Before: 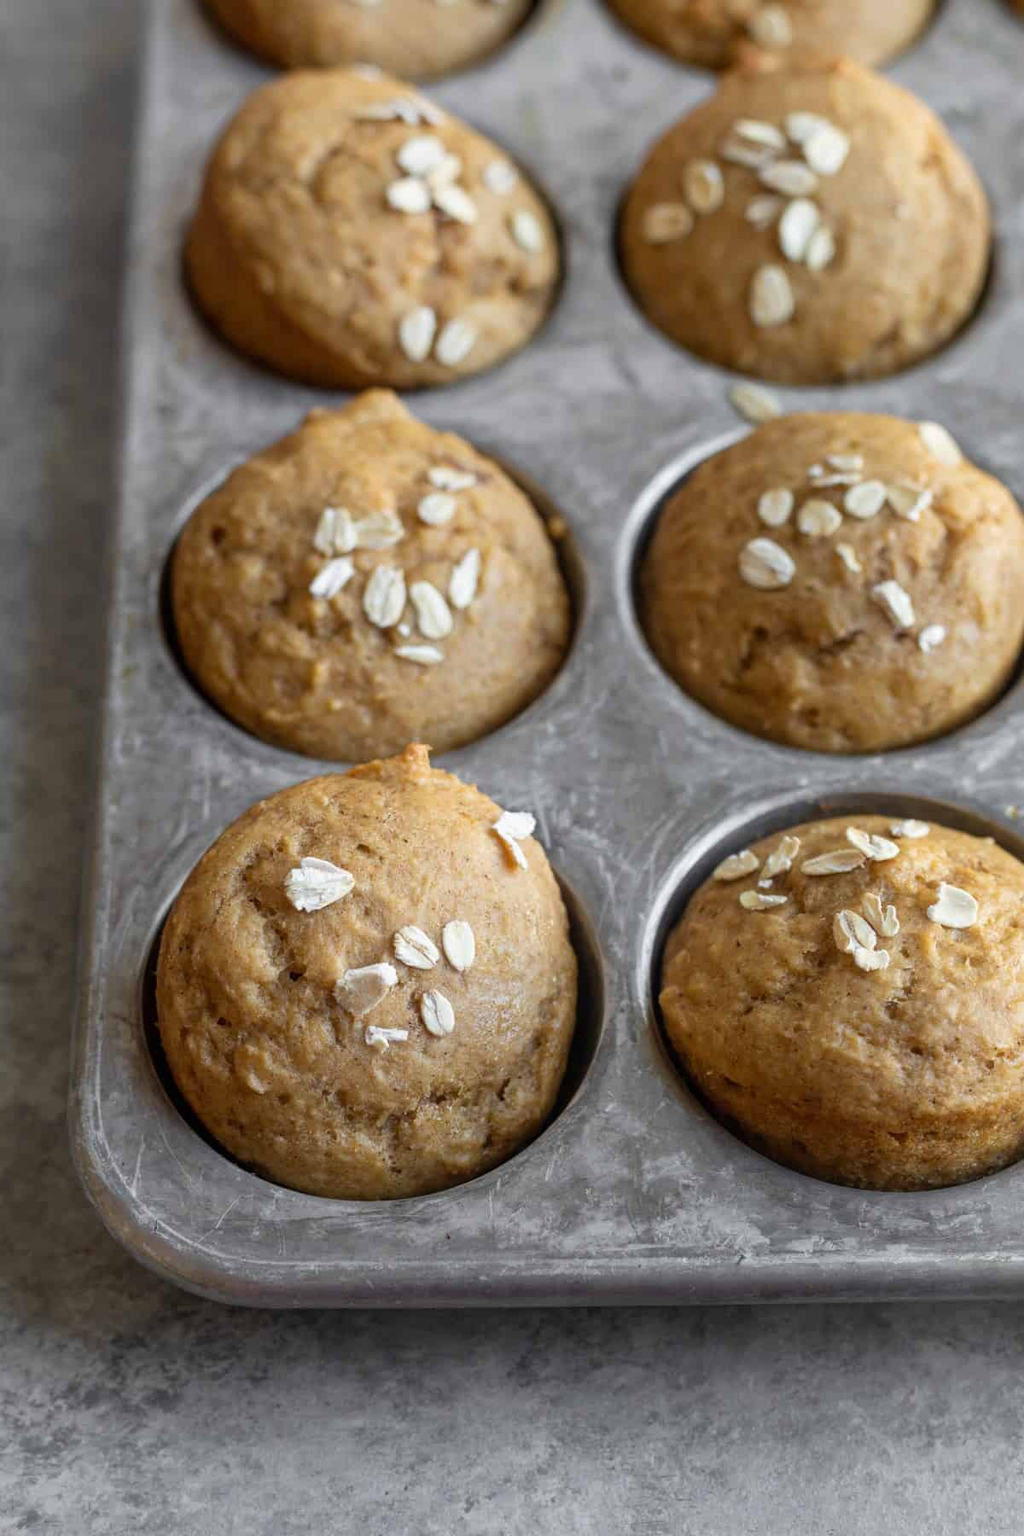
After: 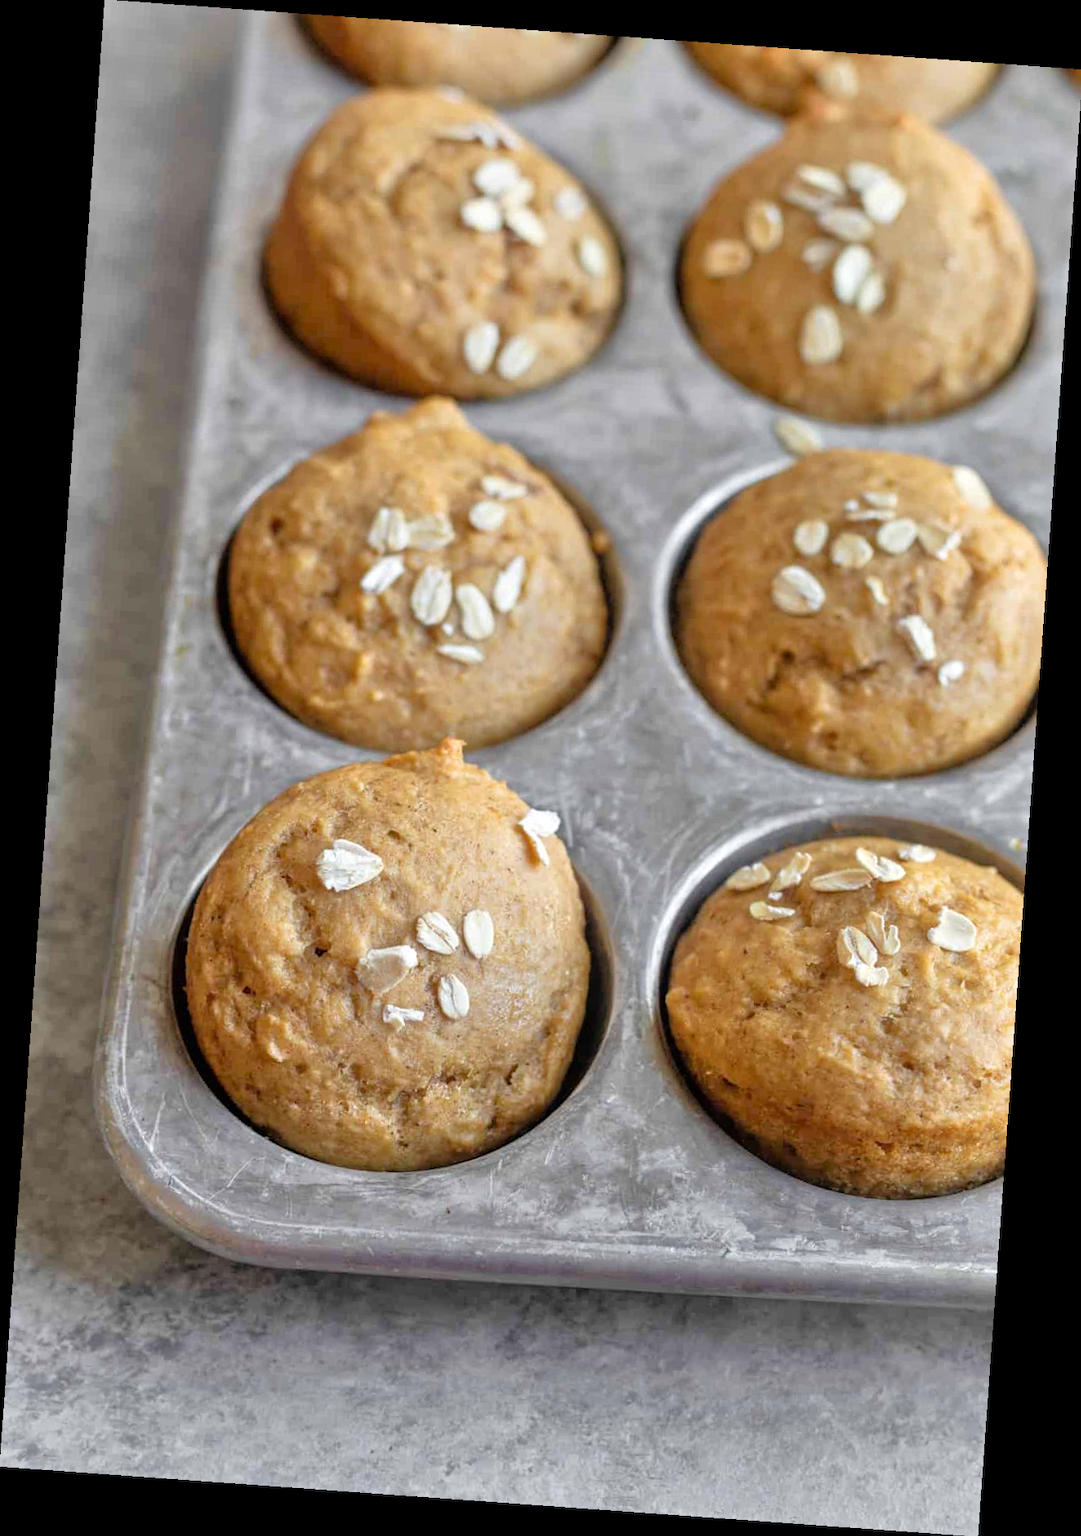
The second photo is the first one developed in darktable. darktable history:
rotate and perspective: rotation 4.1°, automatic cropping off
tone equalizer: -7 EV 0.15 EV, -6 EV 0.6 EV, -5 EV 1.15 EV, -4 EV 1.33 EV, -3 EV 1.15 EV, -2 EV 0.6 EV, -1 EV 0.15 EV, mask exposure compensation -0.5 EV
